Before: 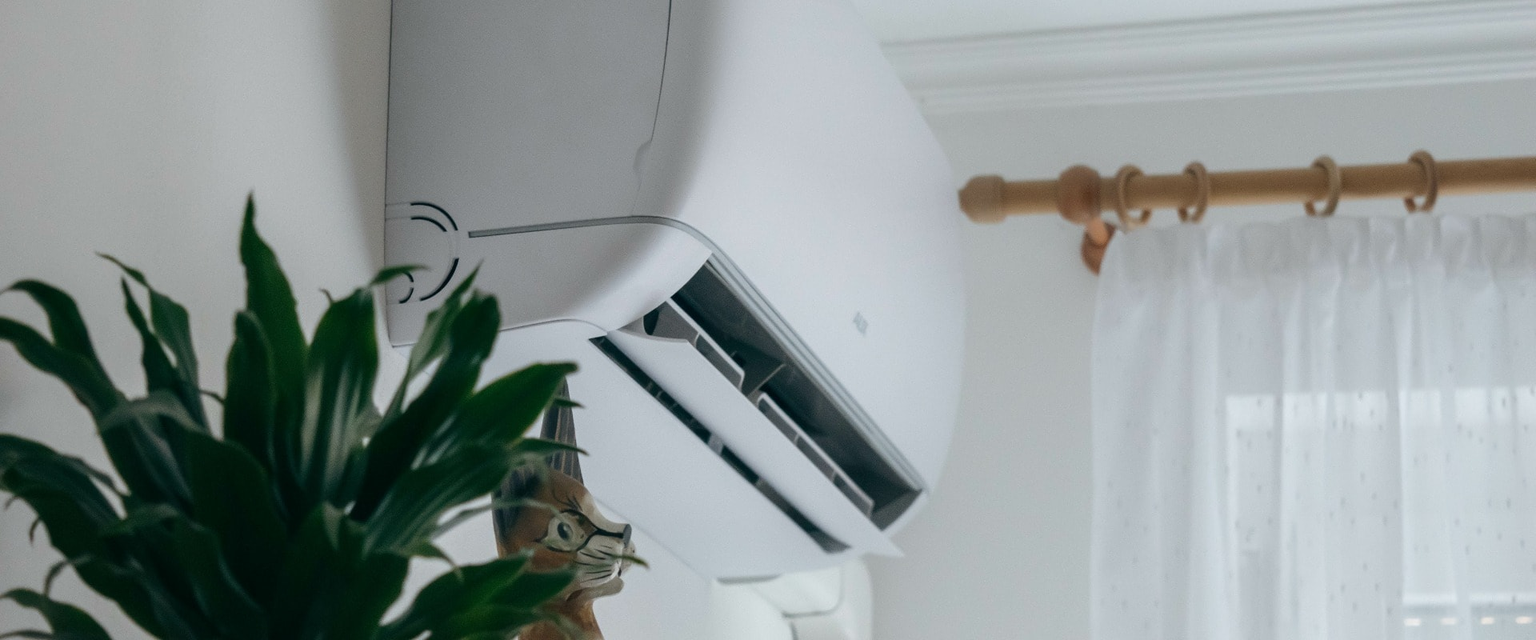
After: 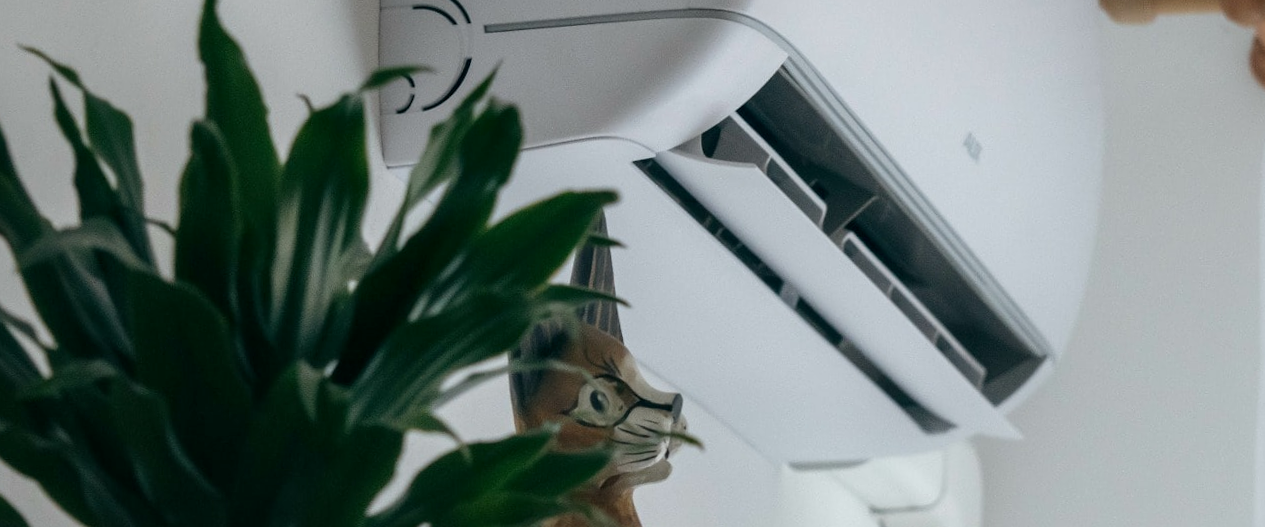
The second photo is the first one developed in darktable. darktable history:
local contrast: mode bilateral grid, contrast 20, coarseness 50, detail 120%, midtone range 0.2
crop and rotate: angle -0.82°, left 3.85%, top 31.828%, right 27.992%
